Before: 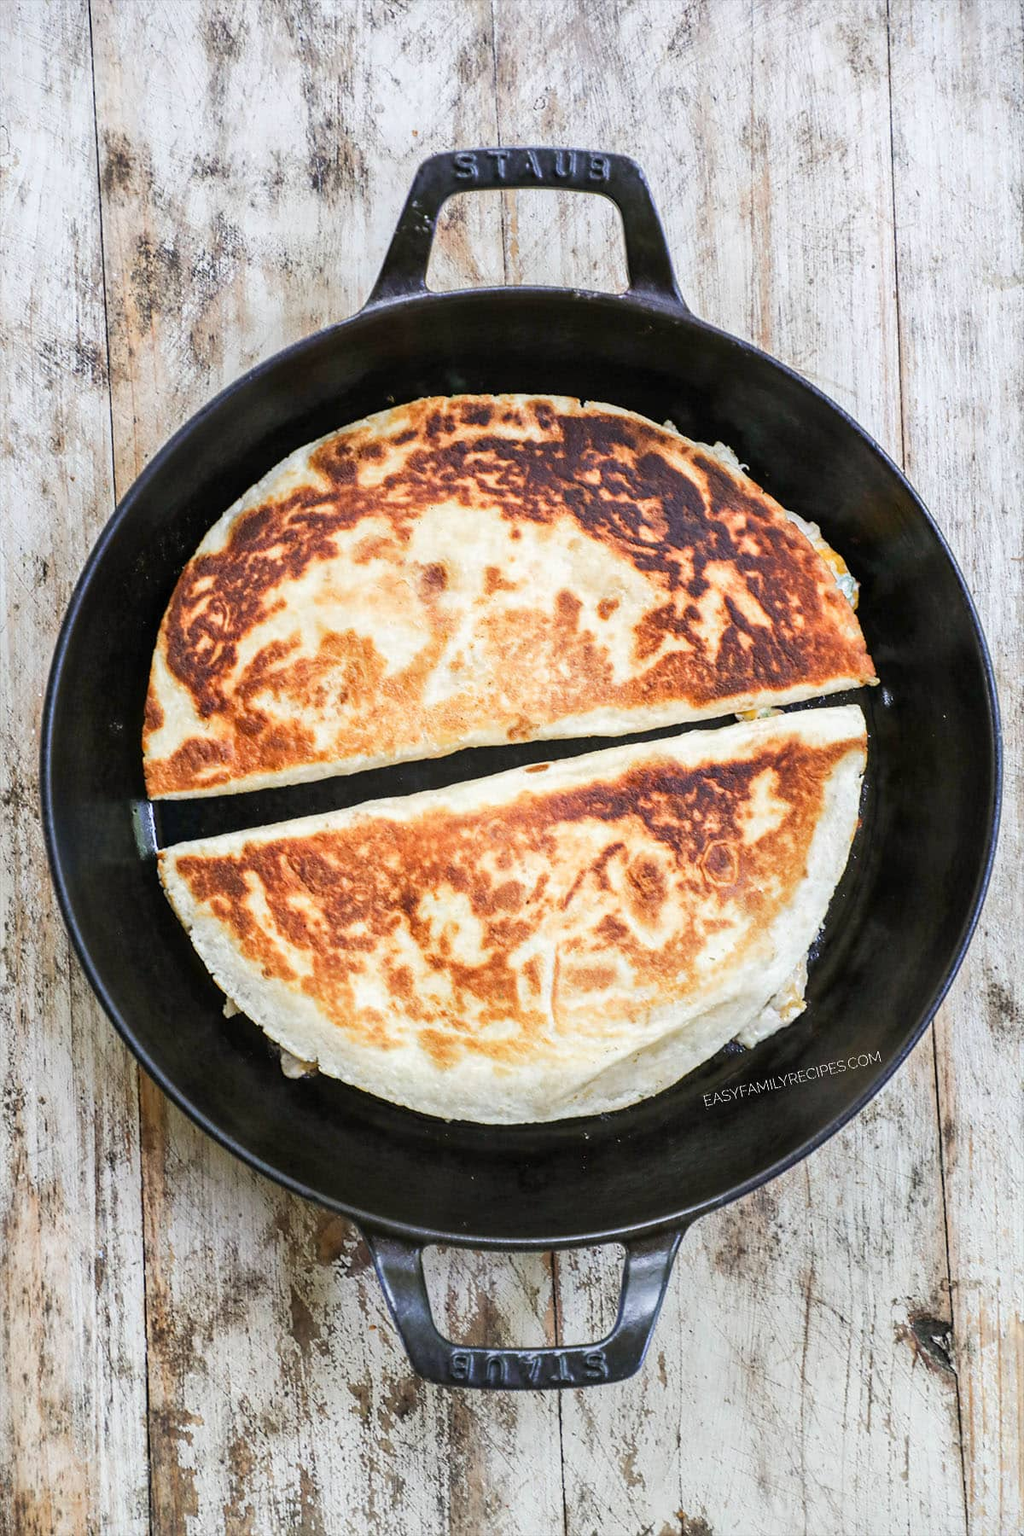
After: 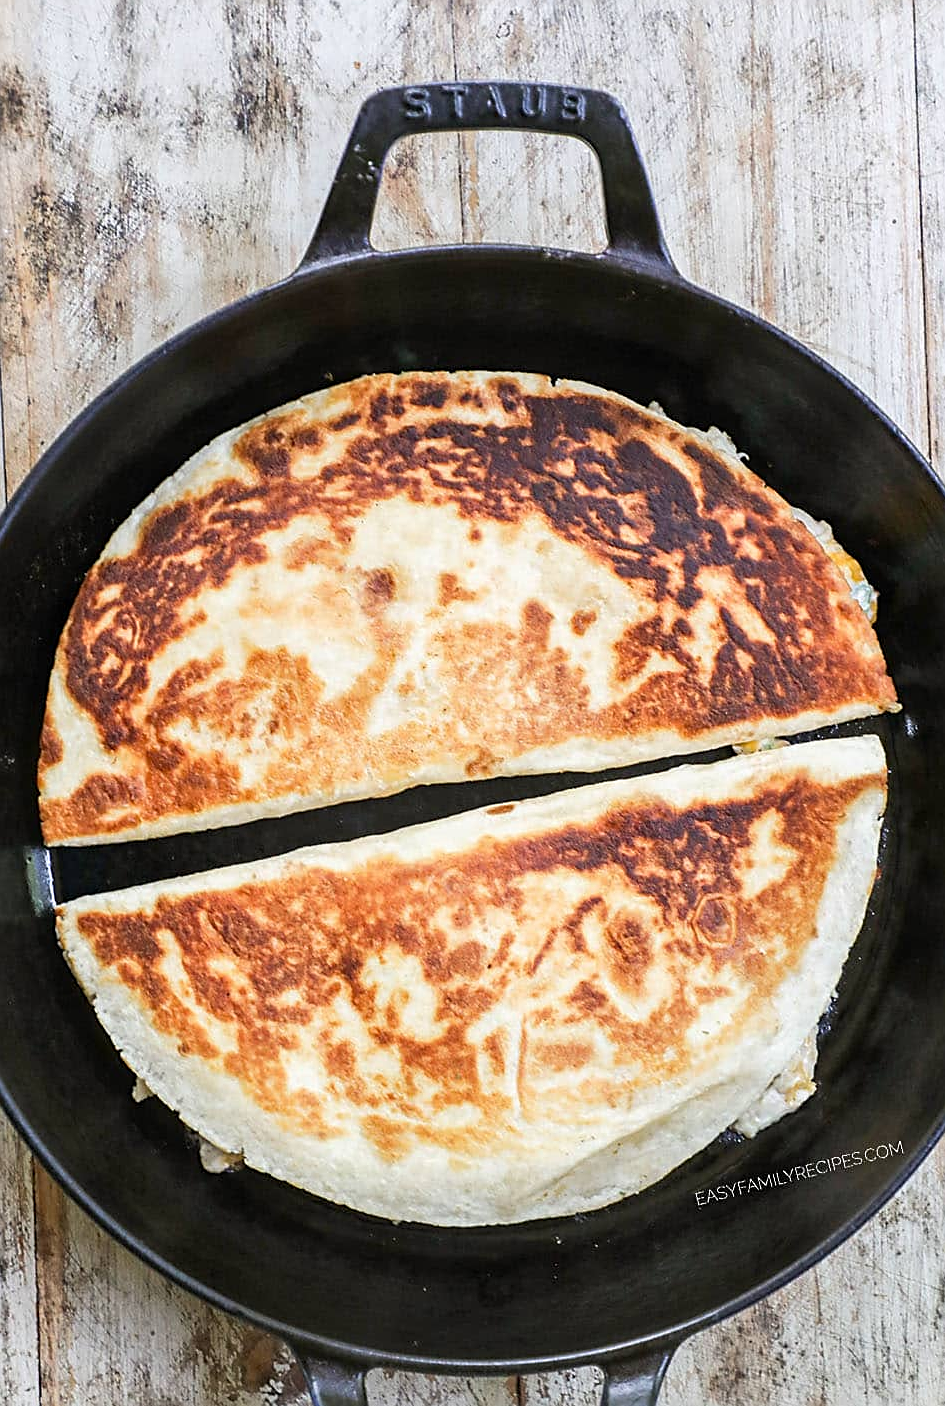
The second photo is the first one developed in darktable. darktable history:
crop and rotate: left 10.77%, top 5.1%, right 10.41%, bottom 16.76%
sharpen: on, module defaults
